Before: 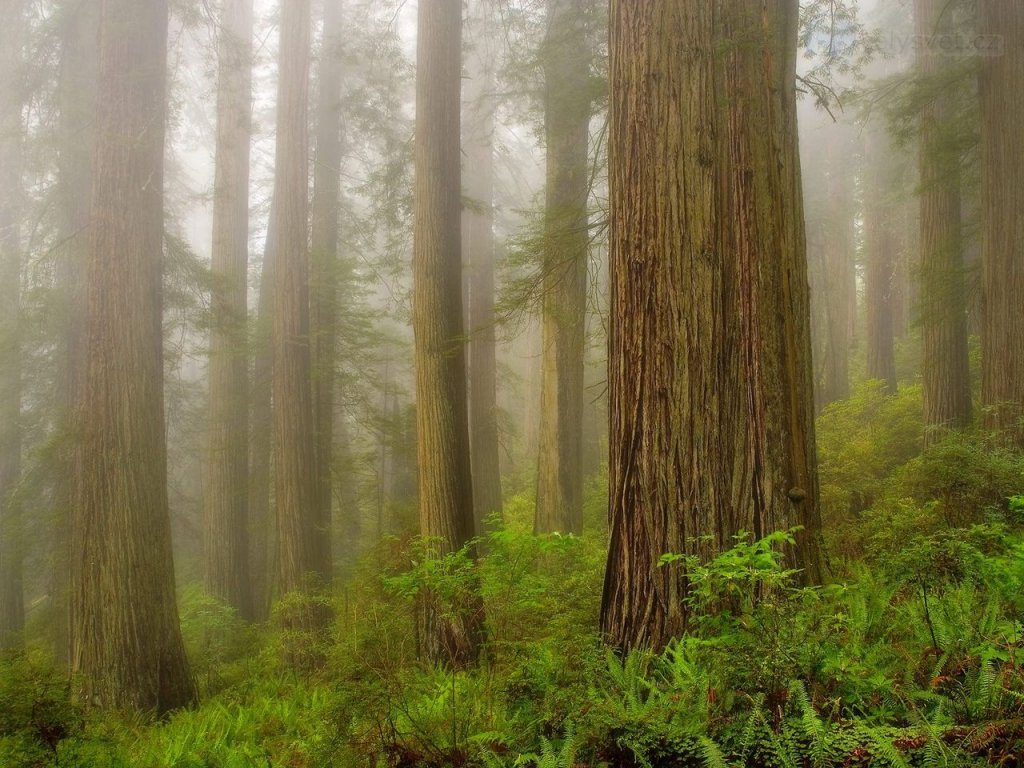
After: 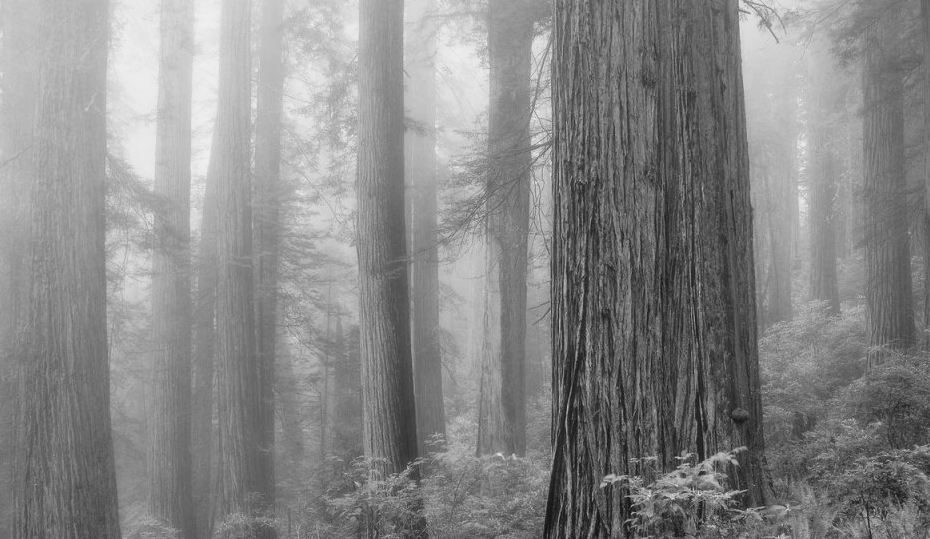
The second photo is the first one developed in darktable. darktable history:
monochrome: on, module defaults
base curve: curves: ch0 [(0, 0) (0.088, 0.125) (0.176, 0.251) (0.354, 0.501) (0.613, 0.749) (1, 0.877)], preserve colors none
crop: left 5.596%, top 10.314%, right 3.534%, bottom 19.395%
